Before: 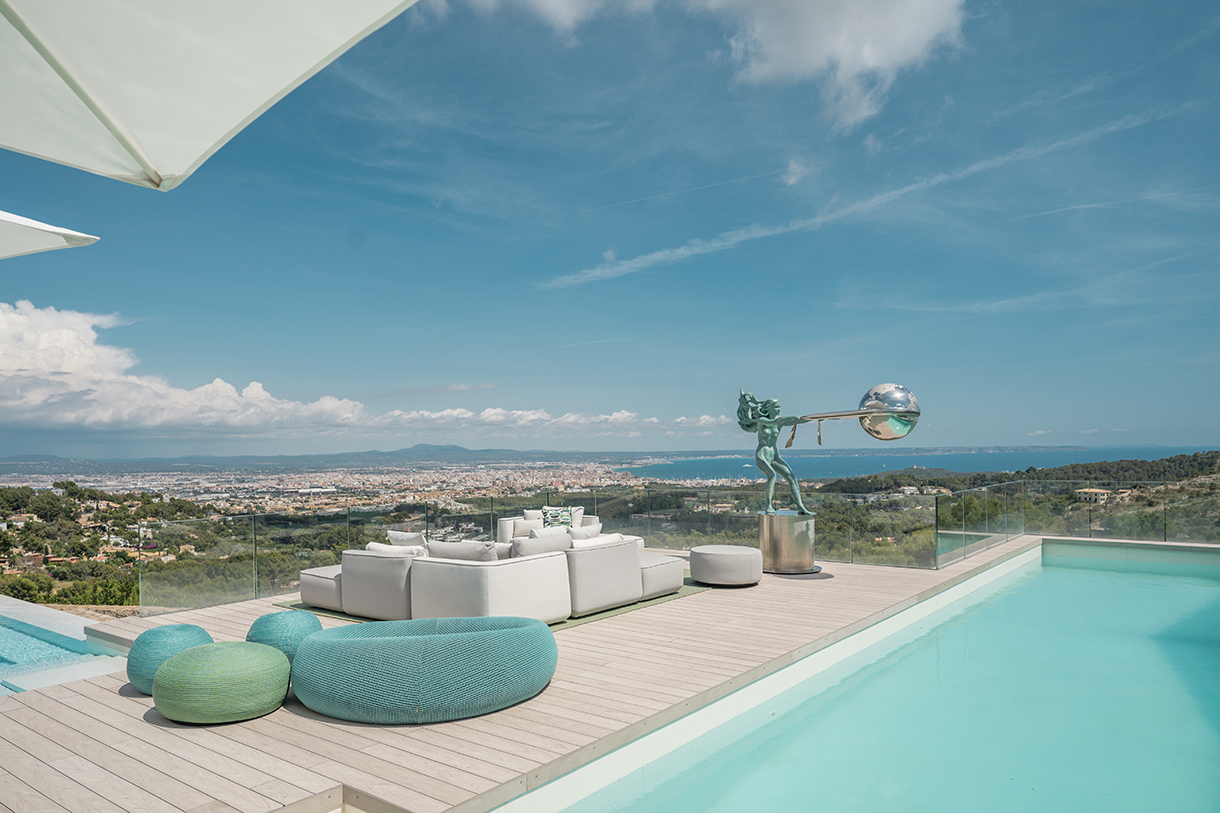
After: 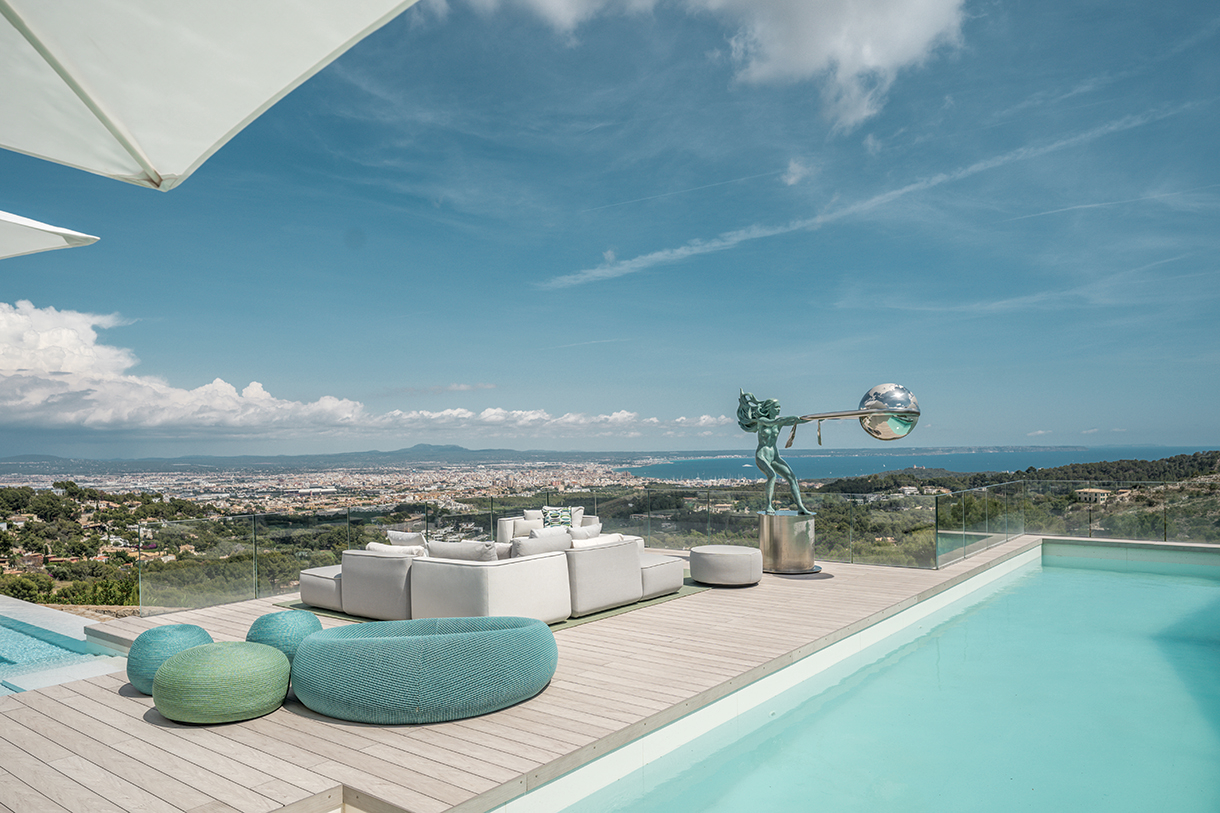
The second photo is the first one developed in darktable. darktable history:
local contrast: on, module defaults
contrast brightness saturation: saturation -0.04
